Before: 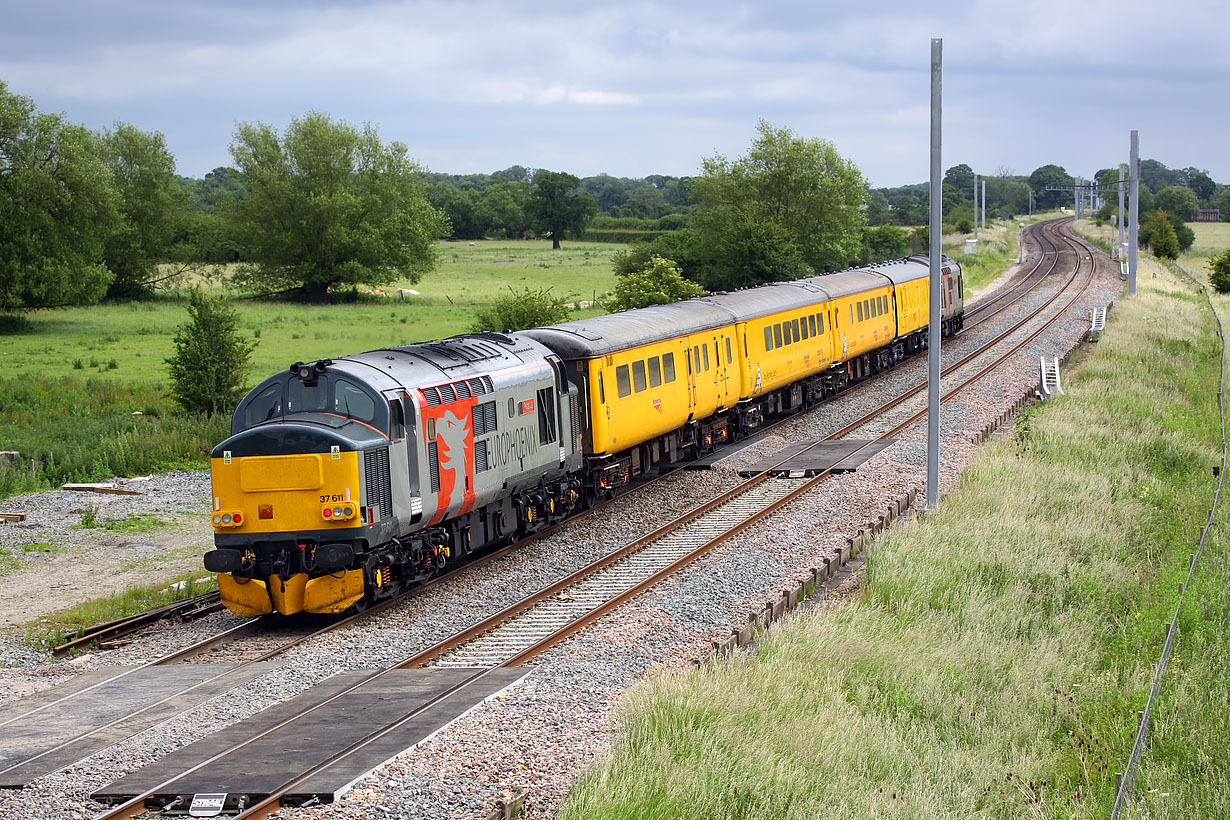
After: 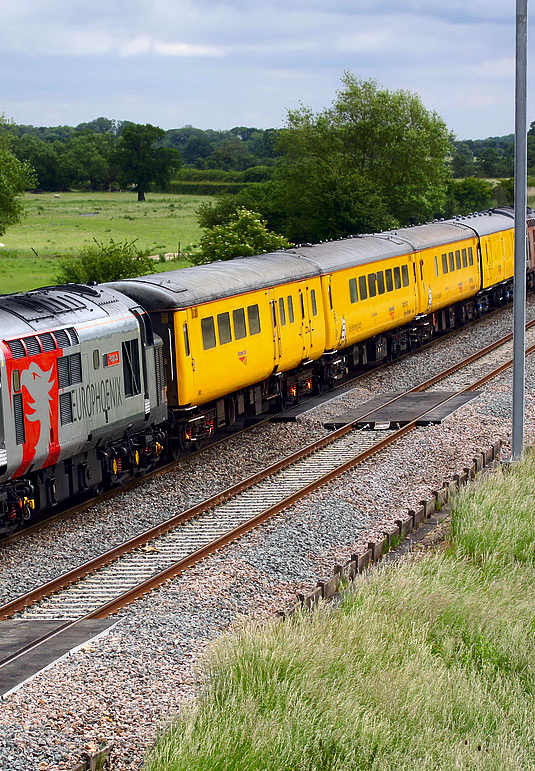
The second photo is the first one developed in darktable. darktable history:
crop: left 33.762%, top 5.958%, right 22.727%
contrast brightness saturation: contrast 0.07, brightness -0.154, saturation 0.119
